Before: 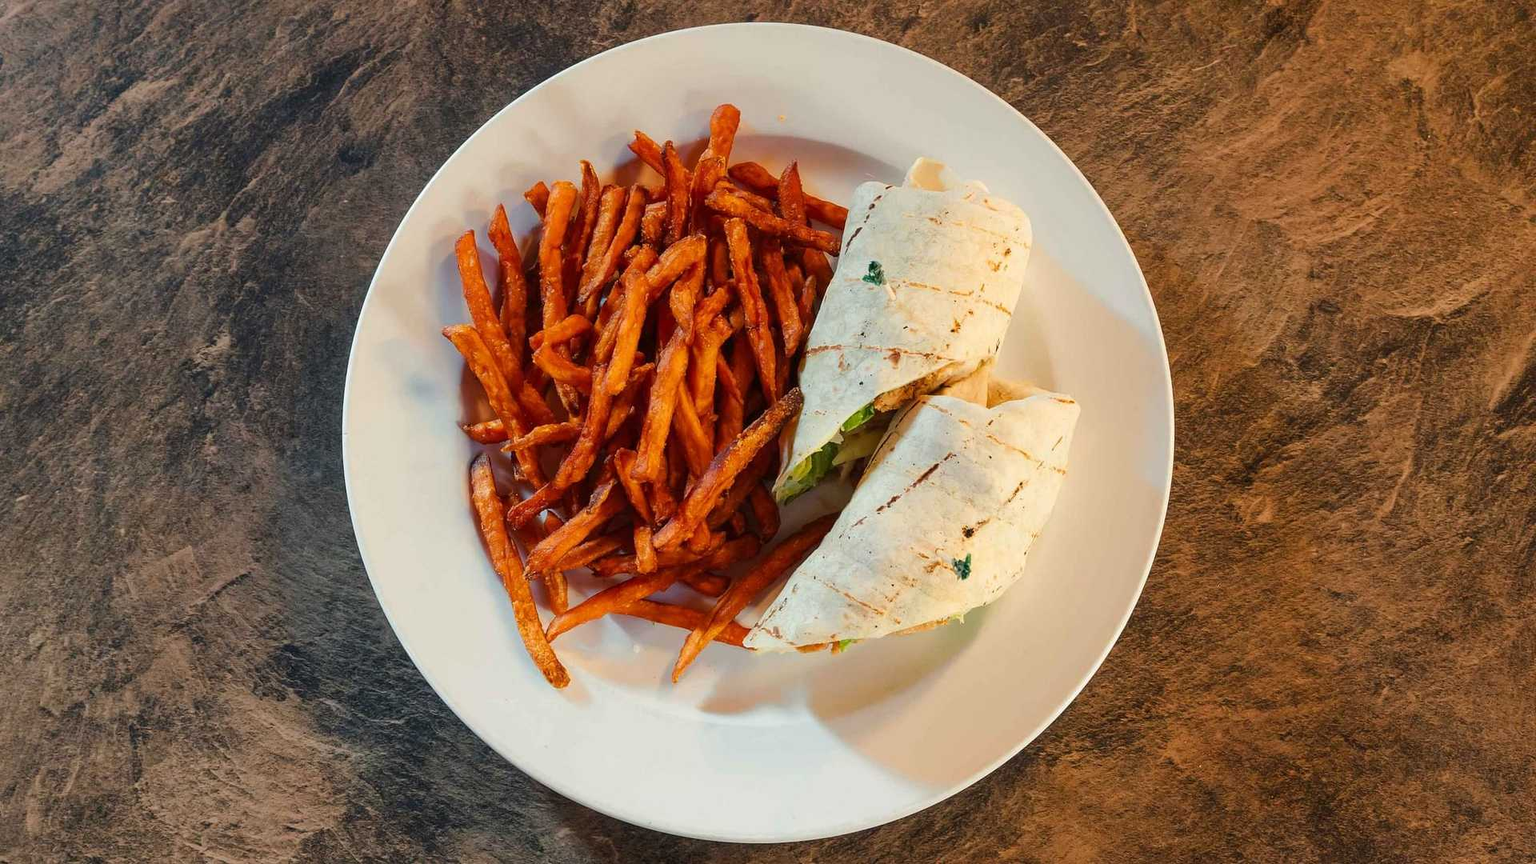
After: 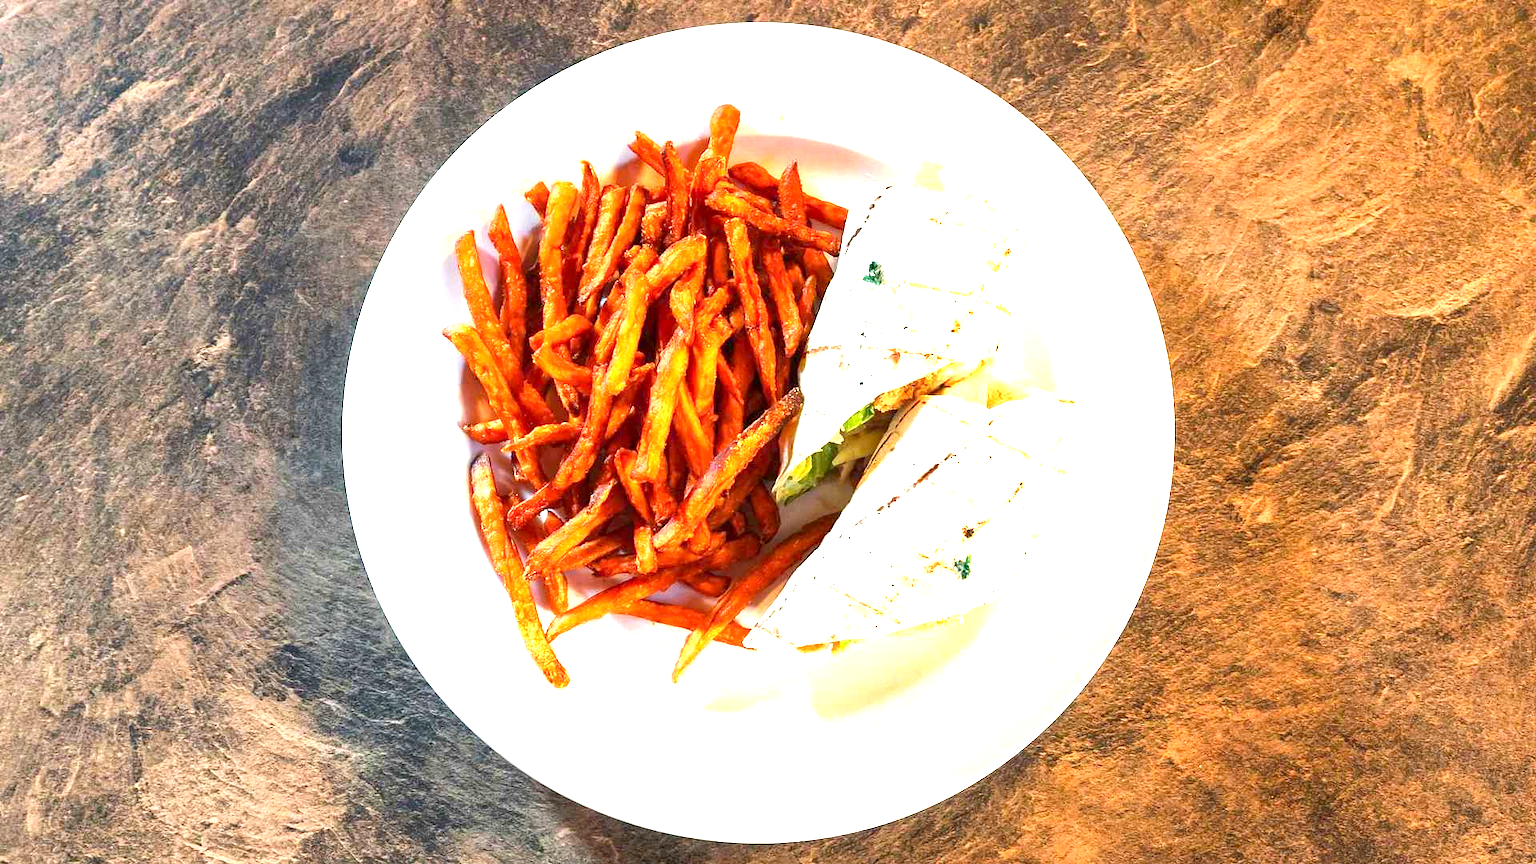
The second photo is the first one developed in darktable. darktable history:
exposure: black level correction 0.001, exposure 1.843 EV, compensate highlight preservation false
